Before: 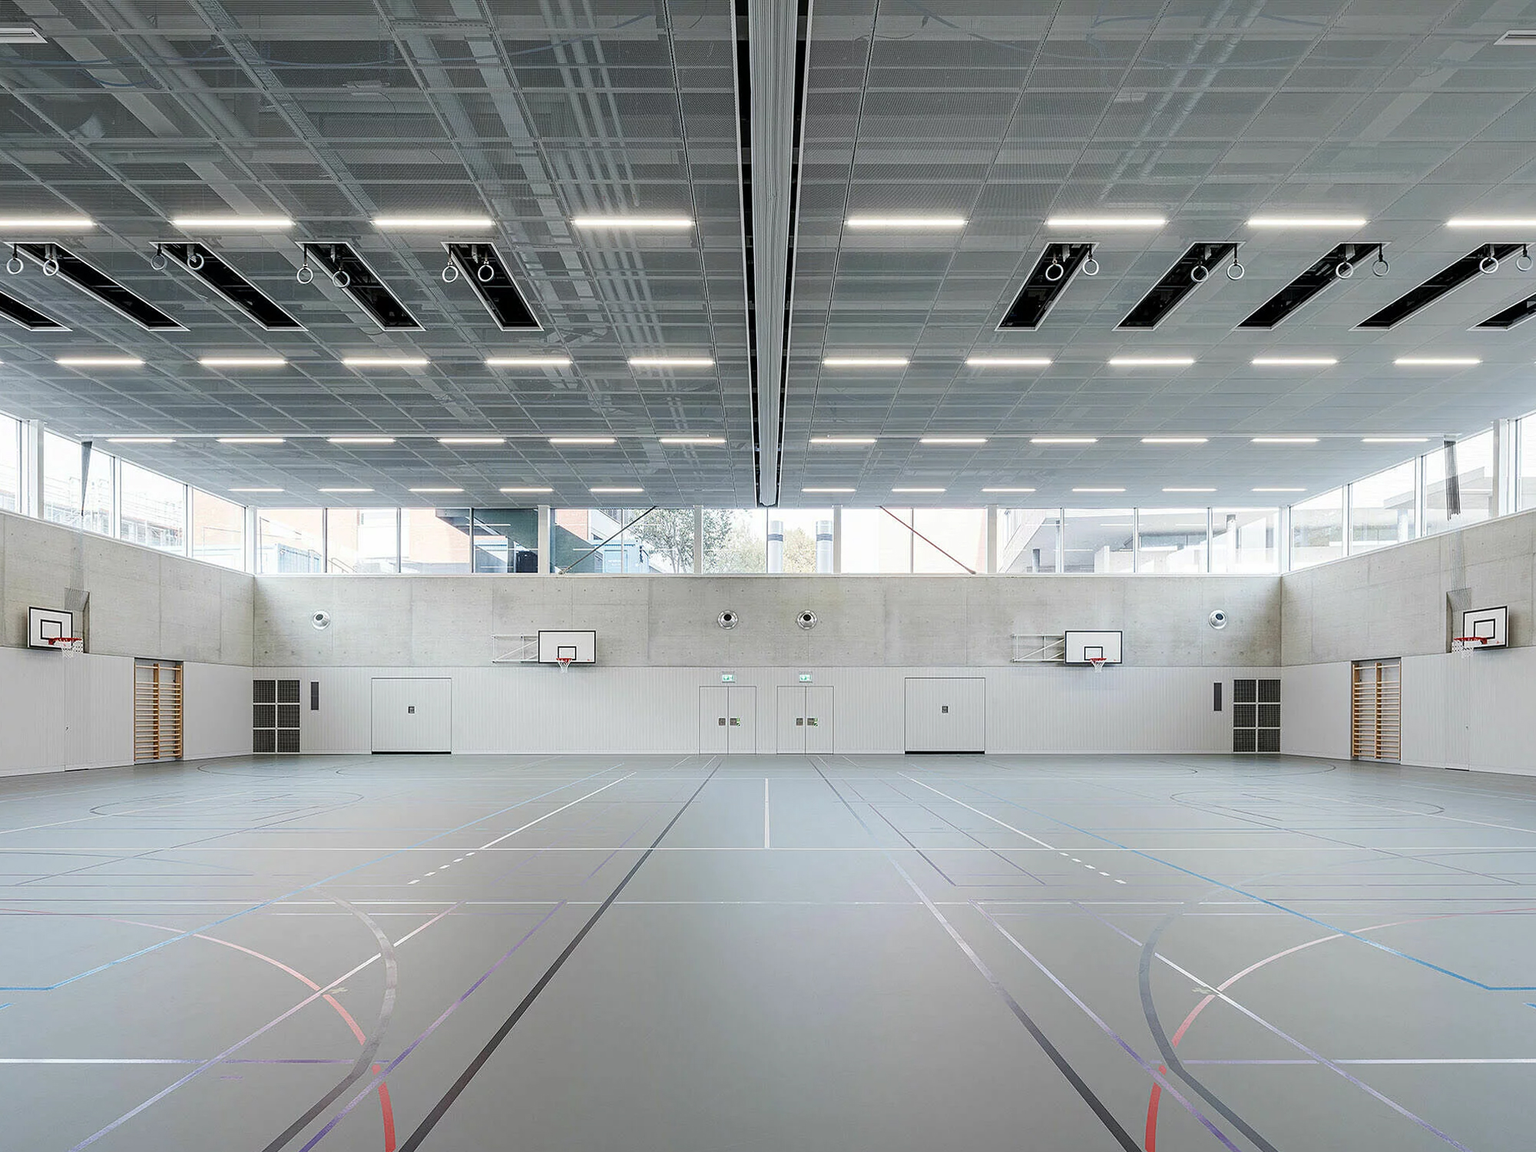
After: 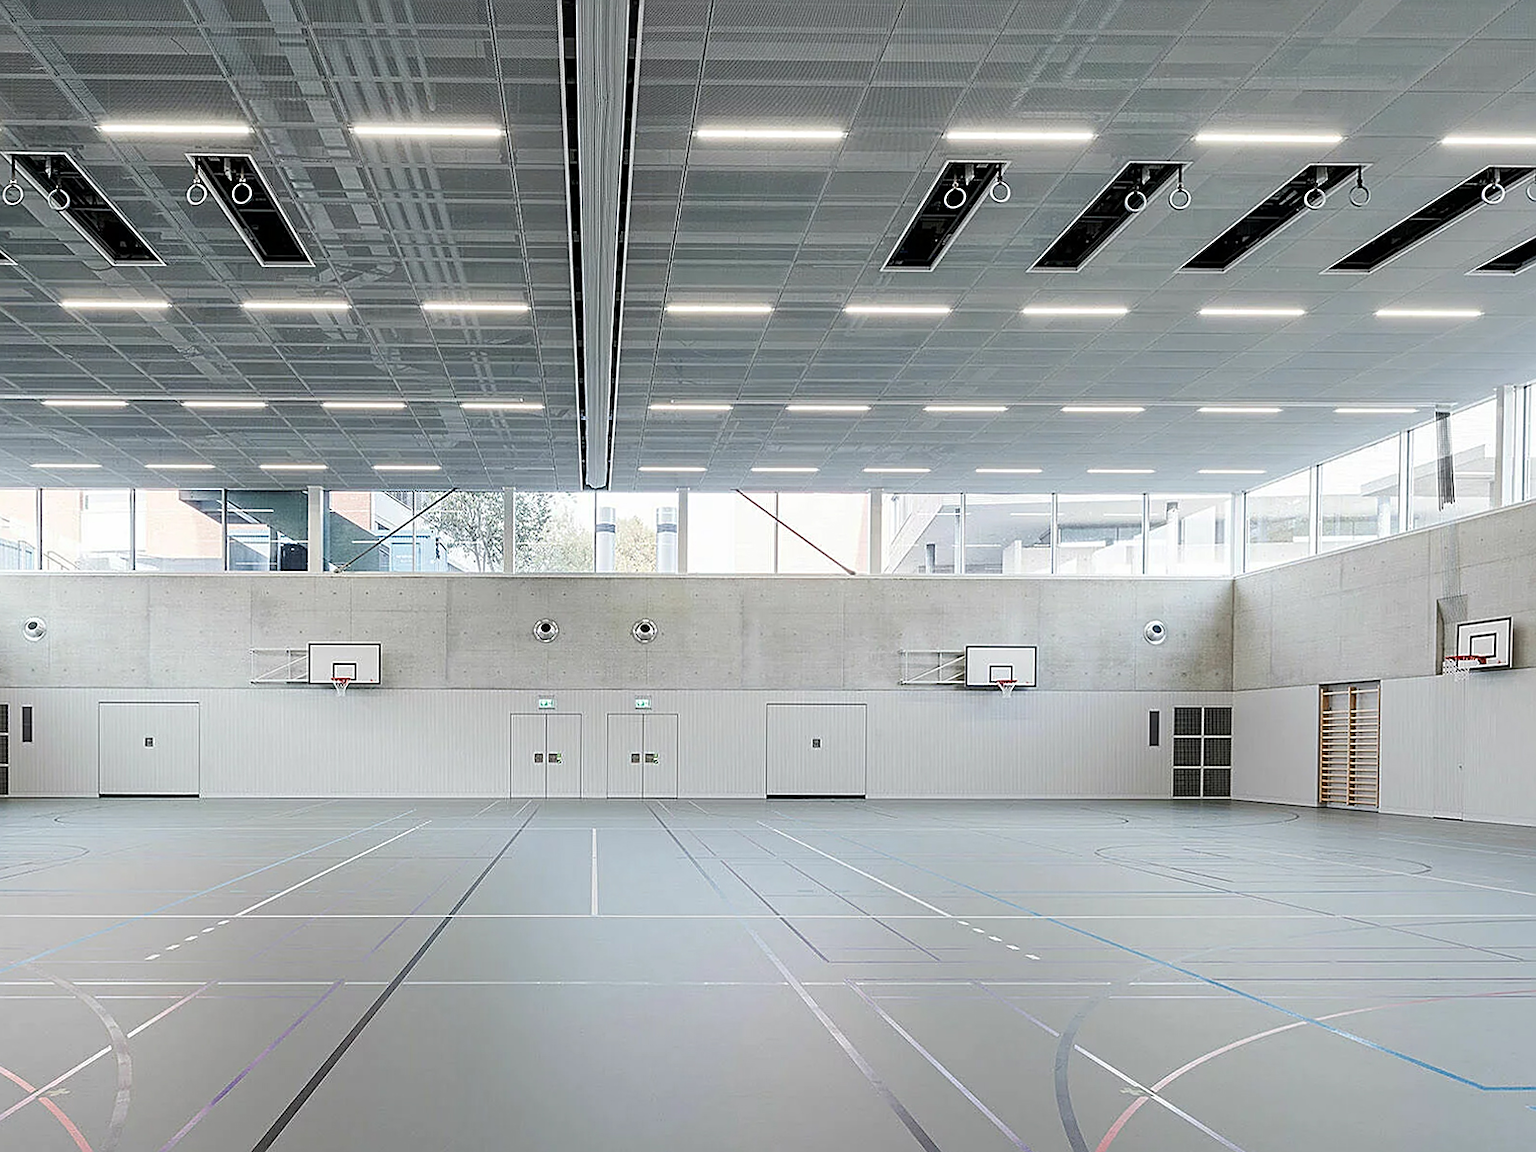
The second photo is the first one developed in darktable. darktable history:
sharpen: on, module defaults
rotate and perspective: rotation 0.174°, lens shift (vertical) 0.013, lens shift (horizontal) 0.019, shear 0.001, automatic cropping original format, crop left 0.007, crop right 0.991, crop top 0.016, crop bottom 0.997
crop: left 19.159%, top 9.58%, bottom 9.58%
